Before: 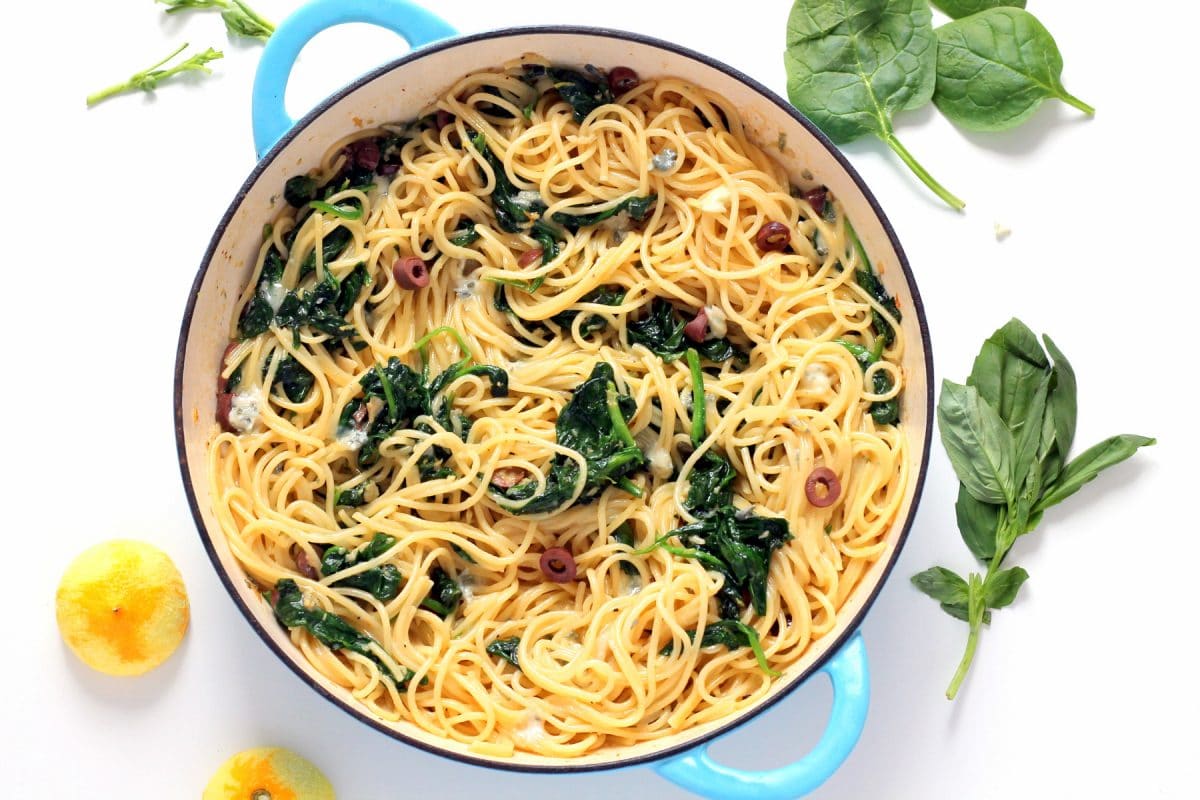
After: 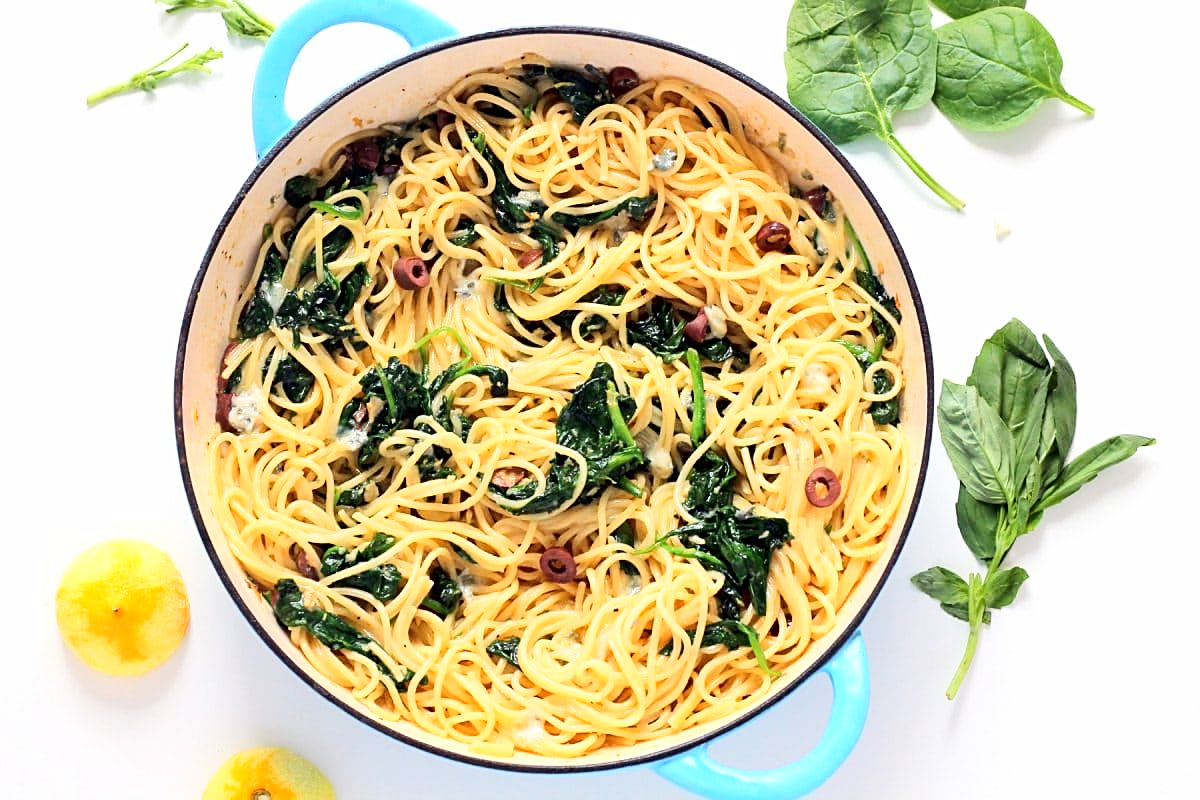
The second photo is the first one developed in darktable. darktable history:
sharpen: on, module defaults
tone curve: curves: ch0 [(0, 0) (0.003, 0.01) (0.011, 0.015) (0.025, 0.023) (0.044, 0.038) (0.069, 0.058) (0.1, 0.093) (0.136, 0.134) (0.177, 0.176) (0.224, 0.221) (0.277, 0.282) (0.335, 0.36) (0.399, 0.438) (0.468, 0.54) (0.543, 0.632) (0.623, 0.724) (0.709, 0.814) (0.801, 0.885) (0.898, 0.947) (1, 1)], color space Lab, linked channels, preserve colors none
